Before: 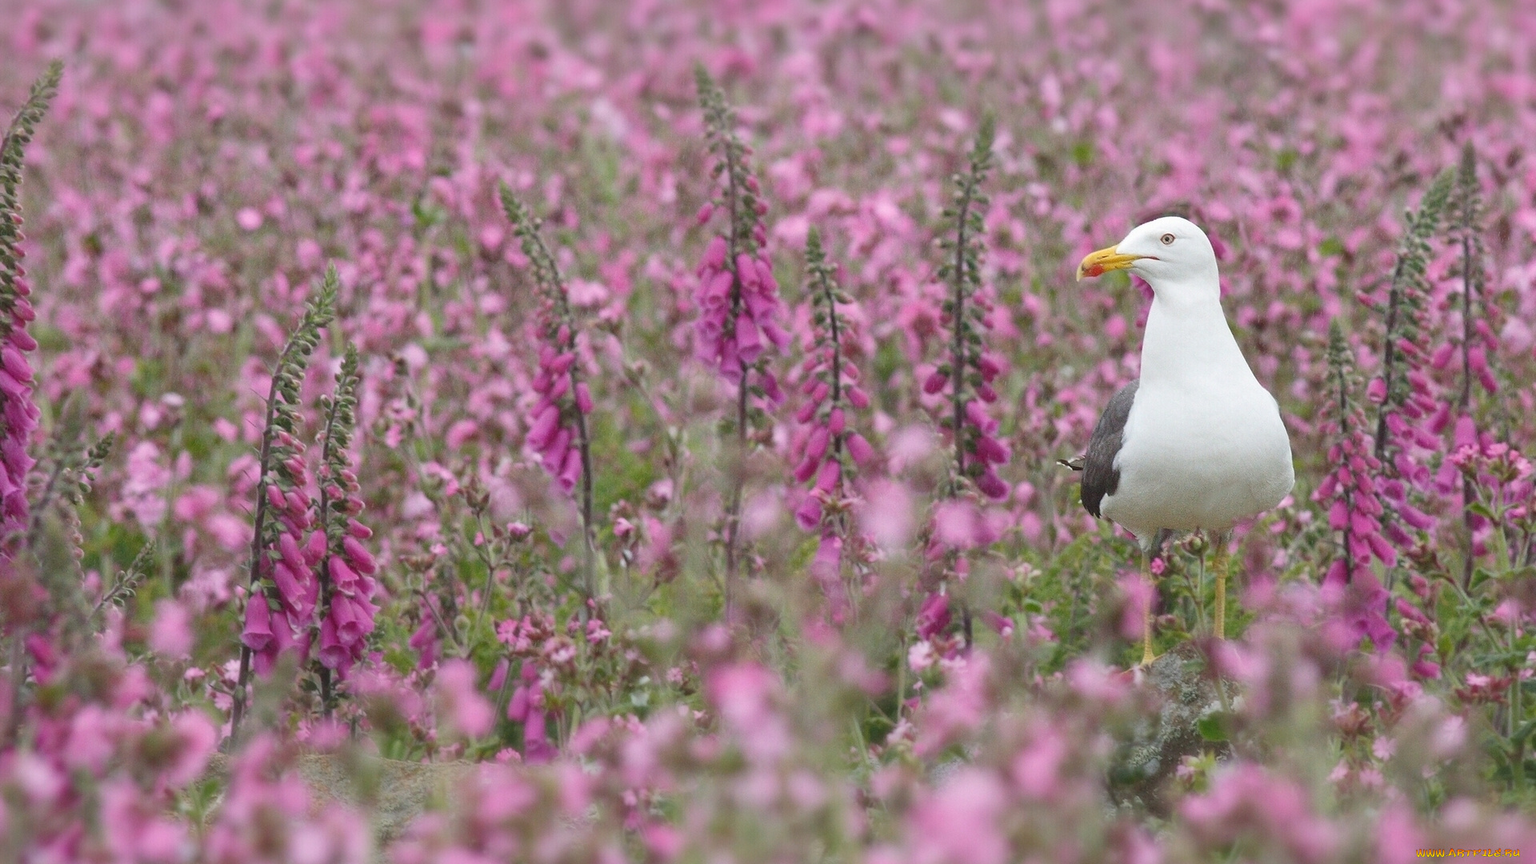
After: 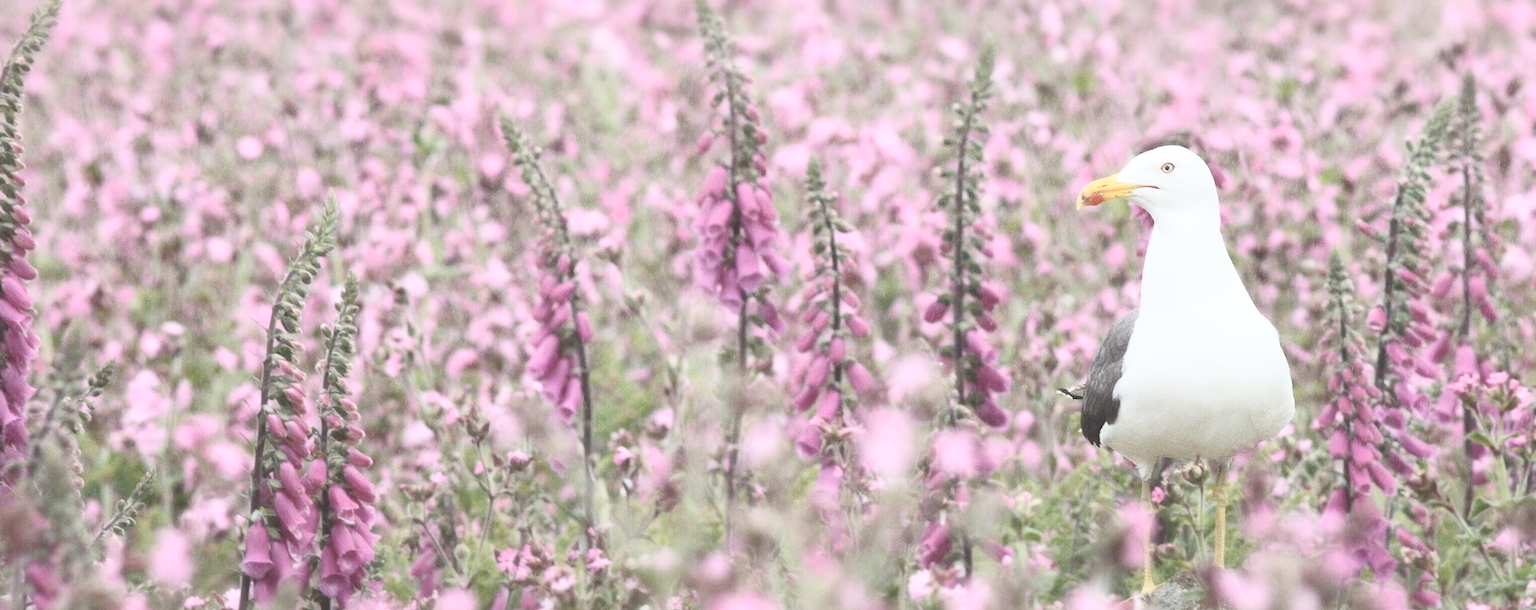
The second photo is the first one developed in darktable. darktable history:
levels: mode automatic
color correction: saturation 0.85
contrast brightness saturation: contrast 0.43, brightness 0.56, saturation -0.19
contrast equalizer: octaves 7, y [[0.502, 0.505, 0.512, 0.529, 0.564, 0.588], [0.5 ×6], [0.502, 0.505, 0.512, 0.529, 0.564, 0.588], [0, 0.001, 0.001, 0.004, 0.008, 0.011], [0, 0.001, 0.001, 0.004, 0.008, 0.011]], mix -1
crop and rotate: top 8.293%, bottom 20.996%
